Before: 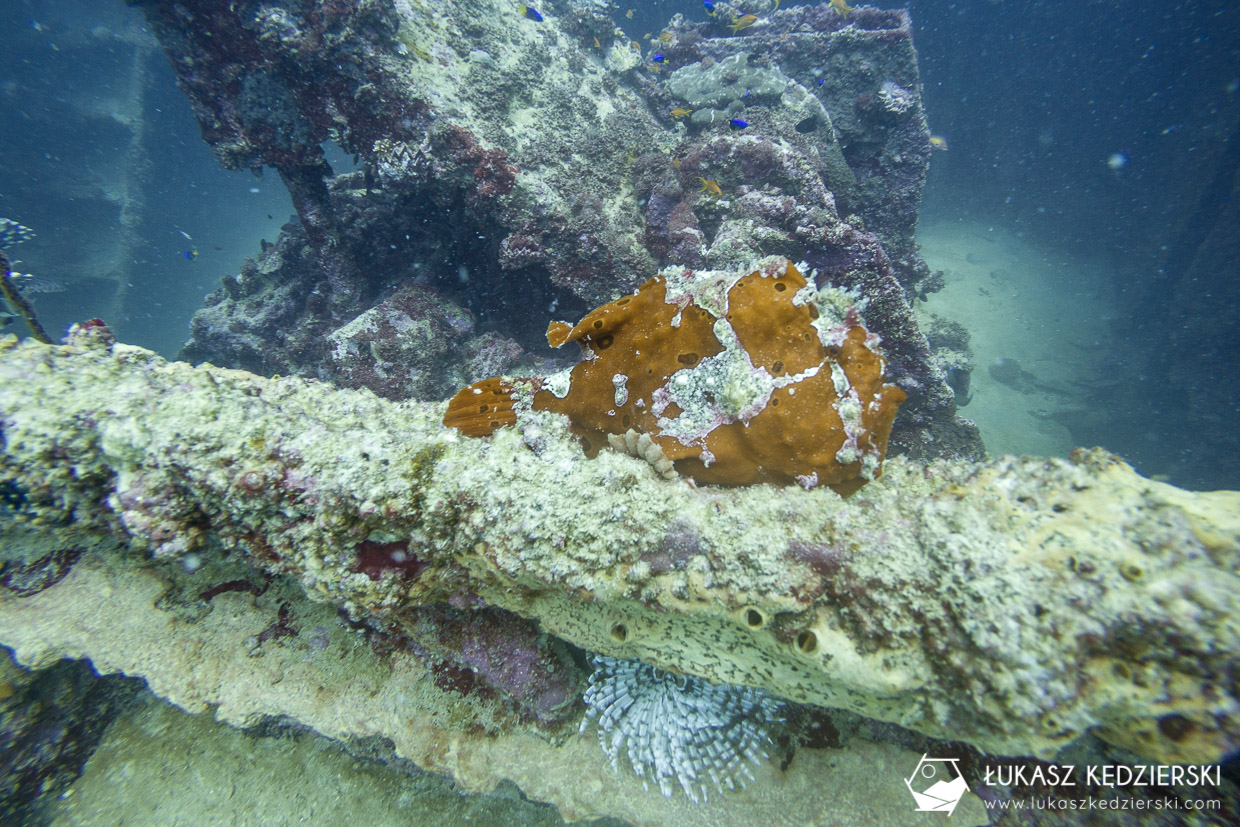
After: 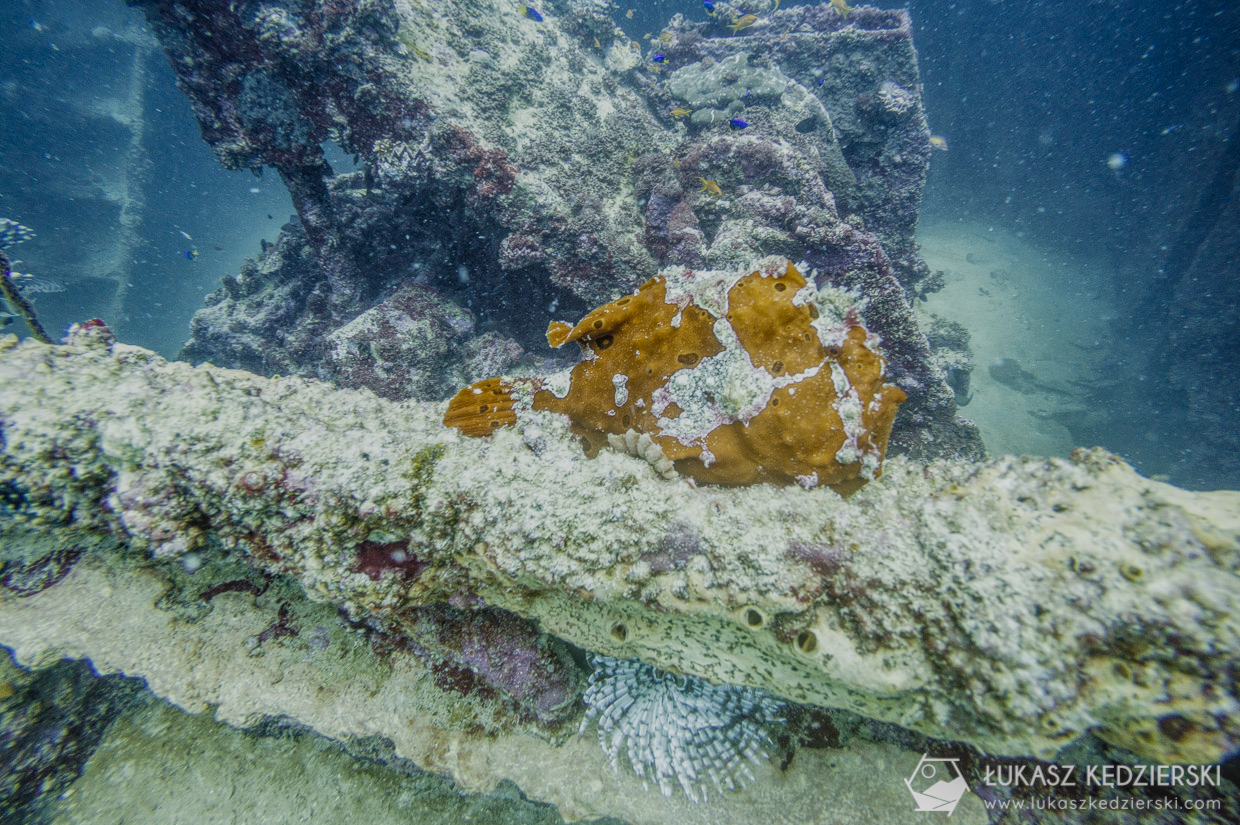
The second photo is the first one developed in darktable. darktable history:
crop: top 0.099%, bottom 0.12%
filmic rgb: black relative exposure -7.3 EV, white relative exposure 5.05 EV, hardness 3.21, add noise in highlights 0.001, preserve chrominance no, color science v3 (2019), use custom middle-gray values true, contrast in highlights soft
local contrast: highlights 67%, shadows 32%, detail 166%, midtone range 0.2
